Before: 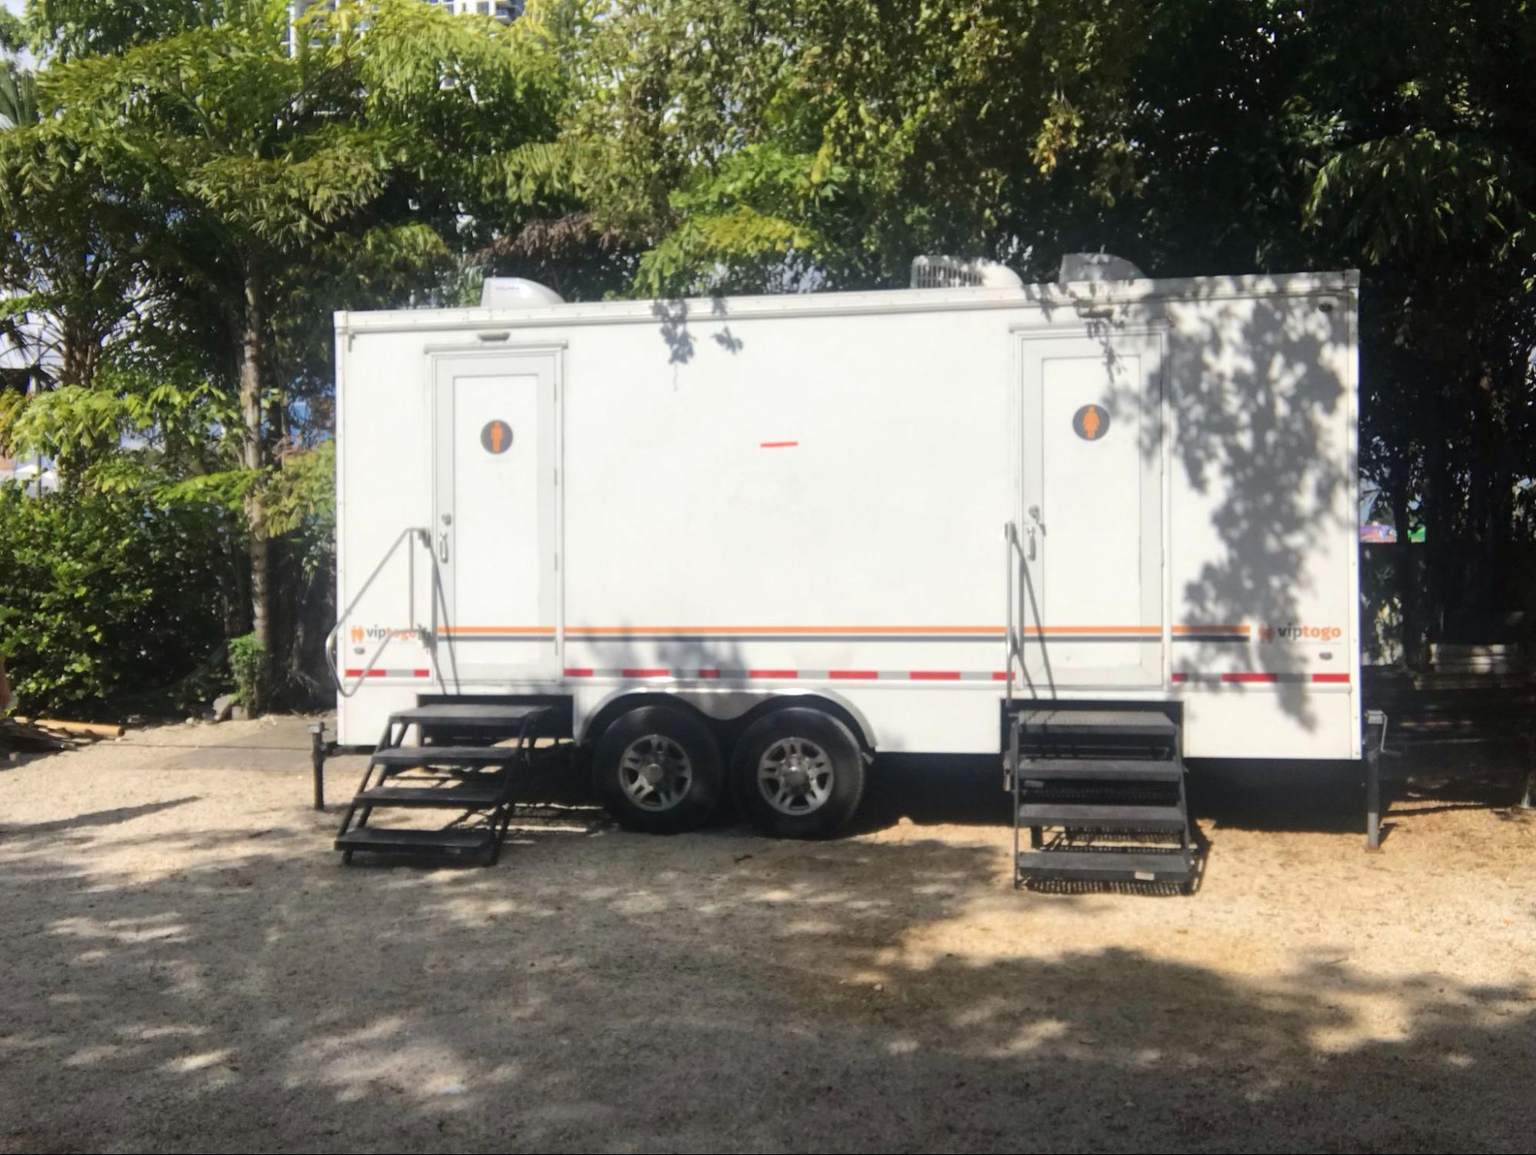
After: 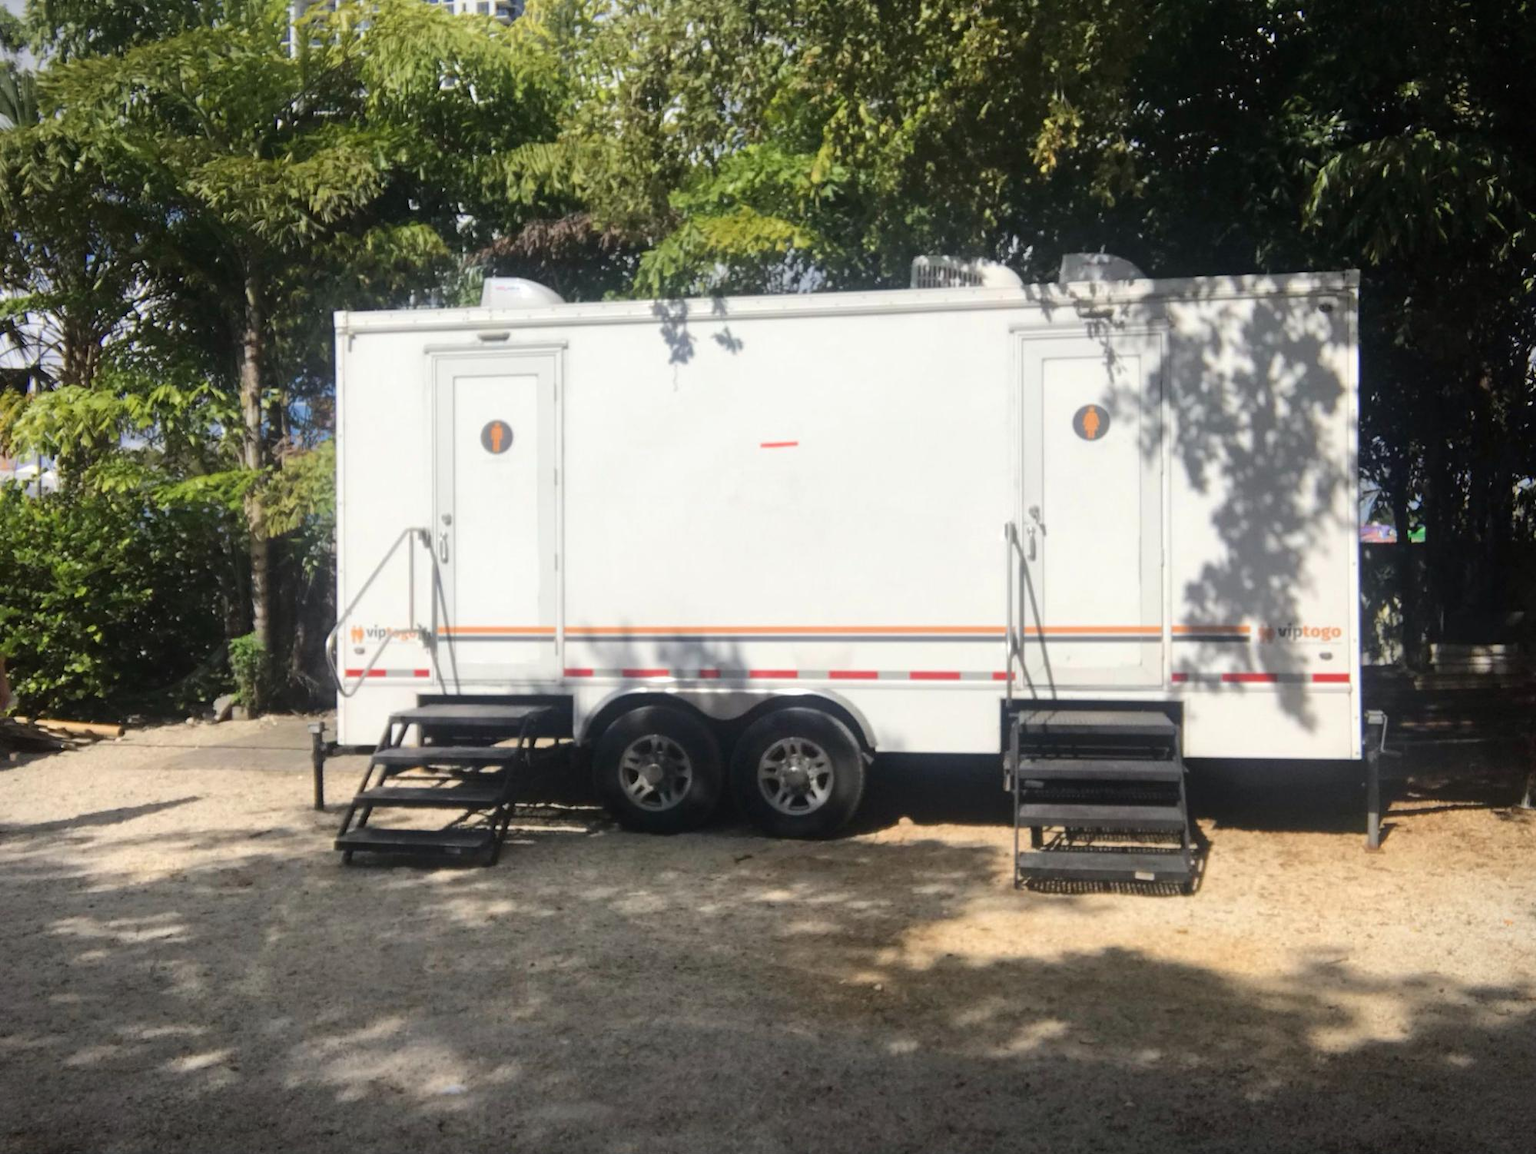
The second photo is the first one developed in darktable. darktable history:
vignetting: fall-off start 99.58%, brightness -0.435, saturation -0.2, width/height ratio 1.305, unbound false
